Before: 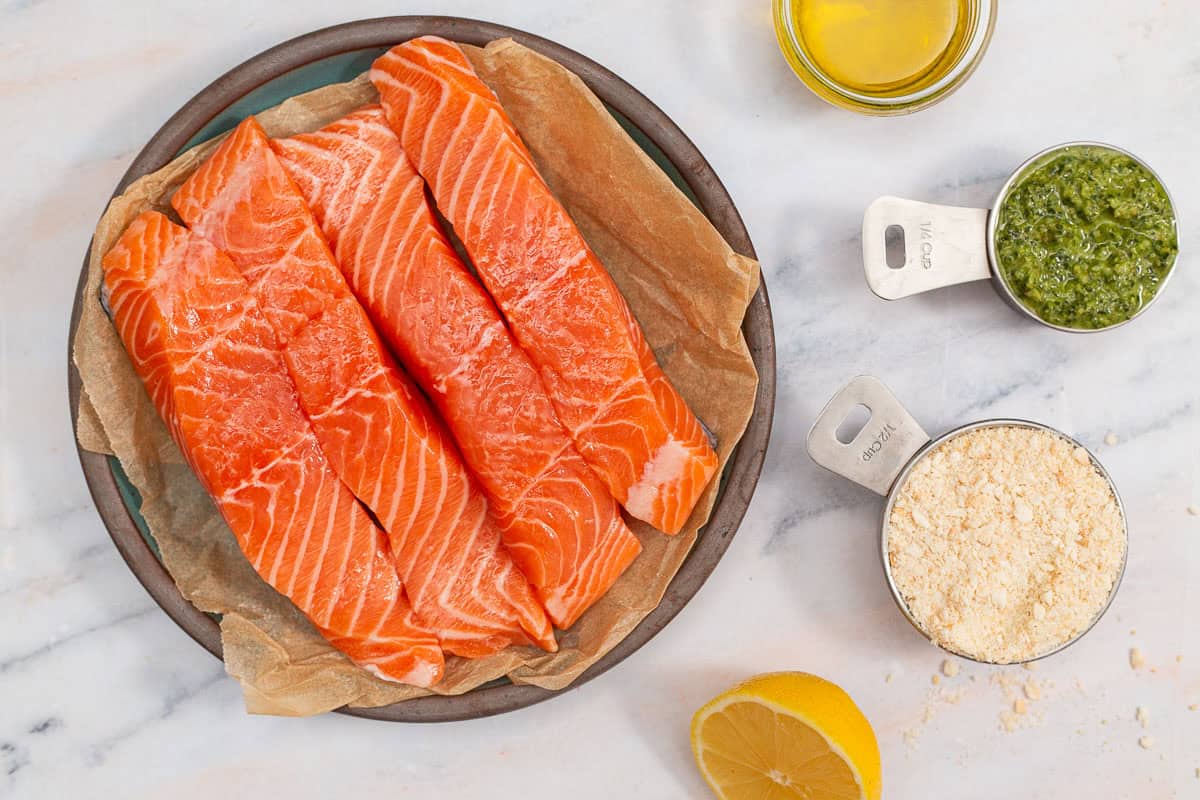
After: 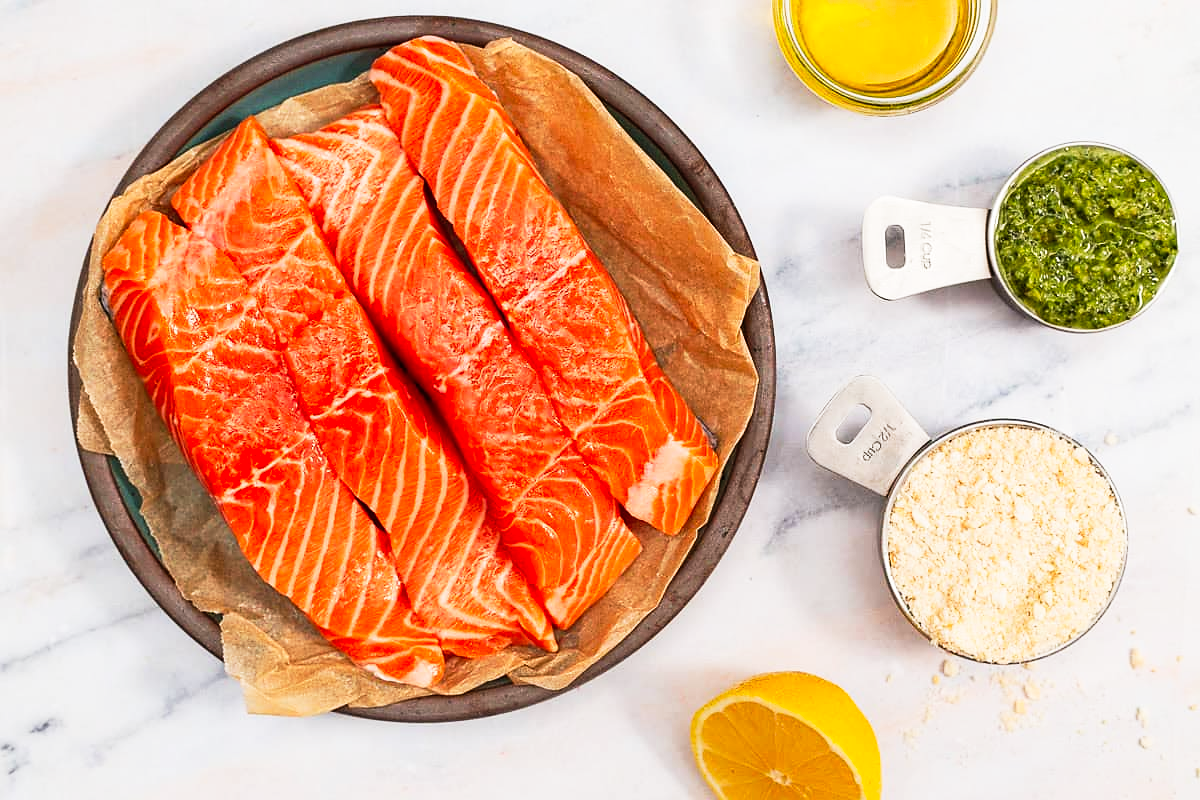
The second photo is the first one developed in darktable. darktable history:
tone curve: curves: ch0 [(0, 0) (0.139, 0.067) (0.319, 0.269) (0.498, 0.505) (0.725, 0.824) (0.864, 0.945) (0.985, 1)]; ch1 [(0, 0) (0.291, 0.197) (0.456, 0.426) (0.495, 0.488) (0.557, 0.578) (0.599, 0.644) (0.702, 0.786) (1, 1)]; ch2 [(0, 0) (0.125, 0.089) (0.353, 0.329) (0.447, 0.43) (0.557, 0.566) (0.63, 0.667) (1, 1)], preserve colors none
sharpen: radius 1.013, threshold 1.069
